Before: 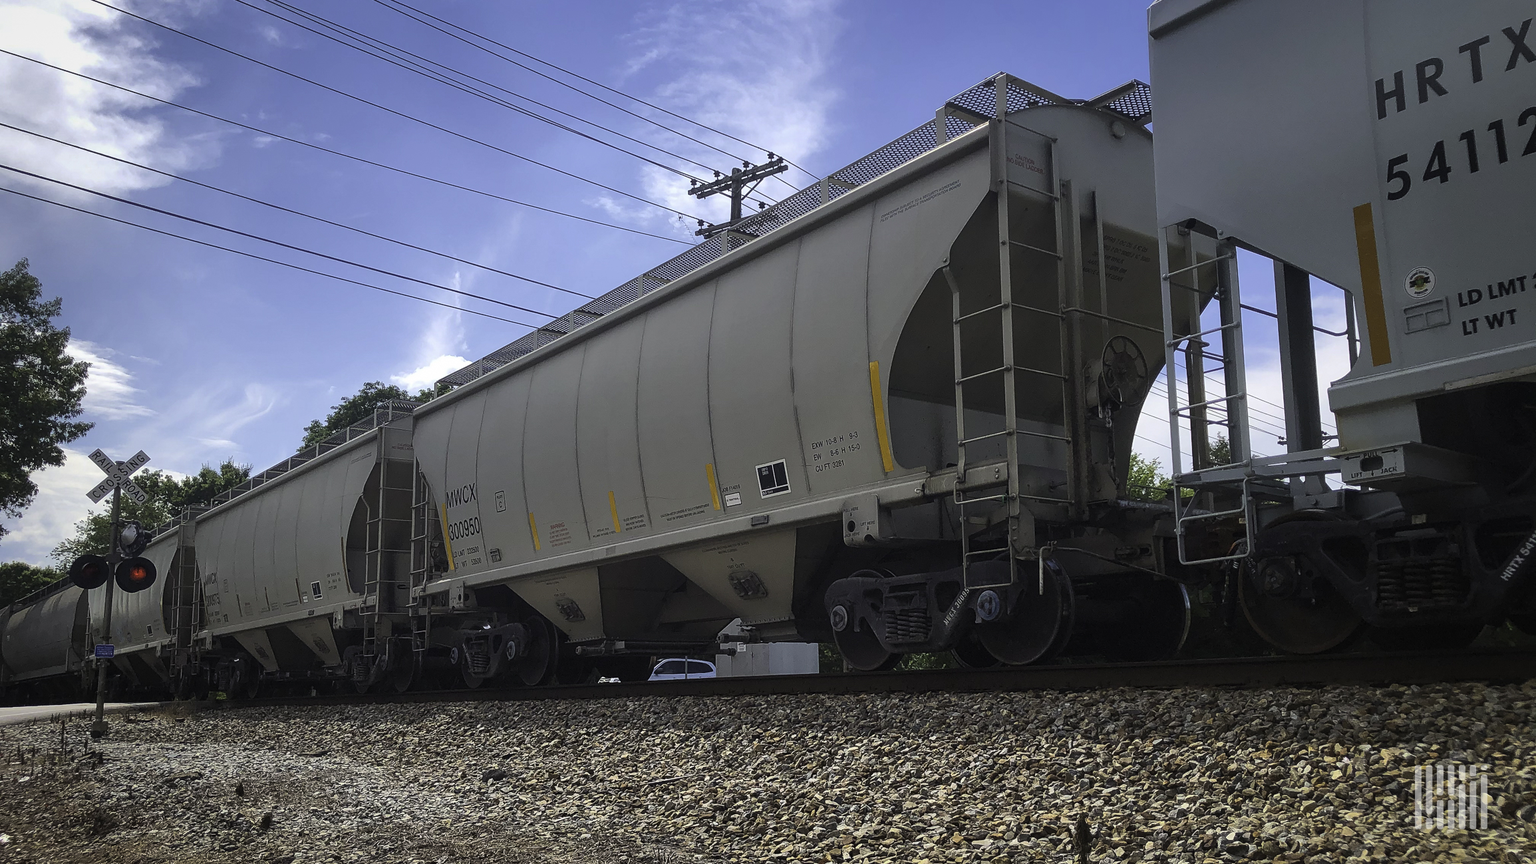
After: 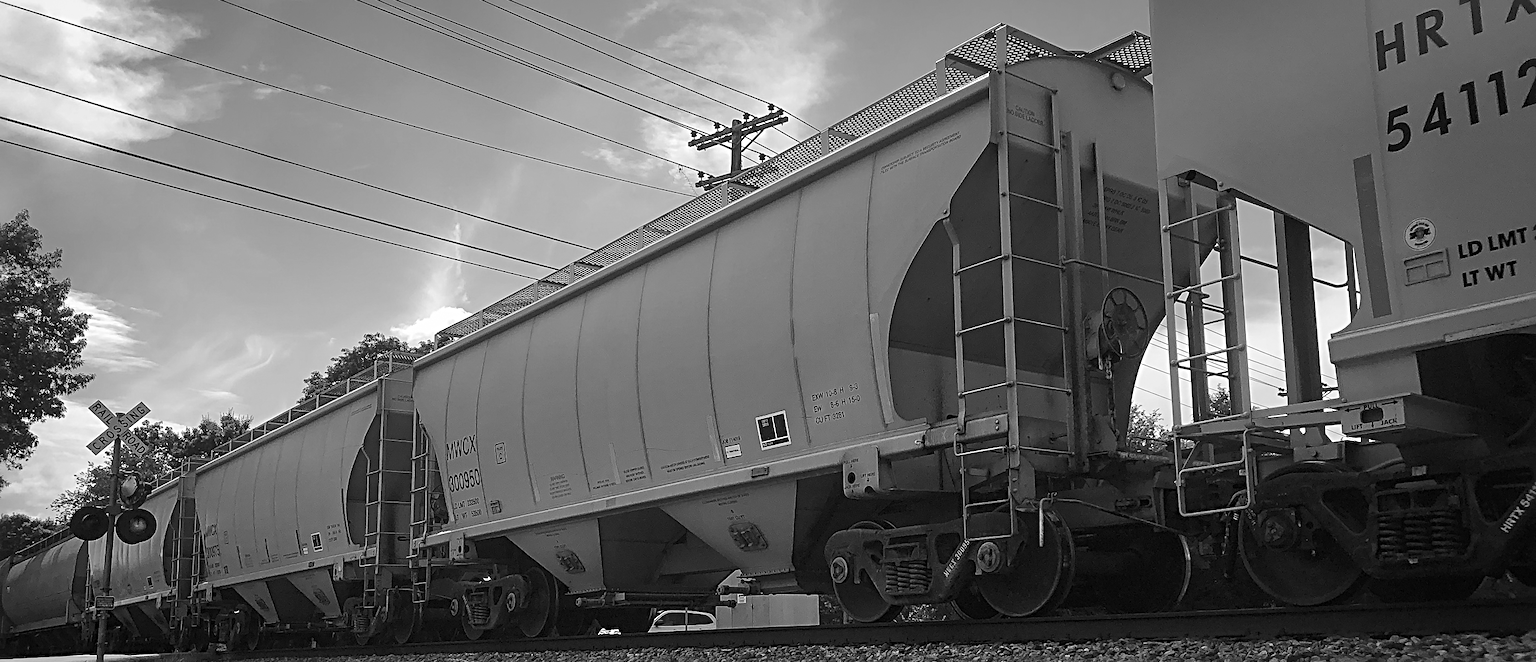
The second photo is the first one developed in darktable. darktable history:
sharpen: radius 4
crop: top 5.667%, bottom 17.637%
monochrome: a 2.21, b -1.33, size 2.2
white balance: emerald 1
